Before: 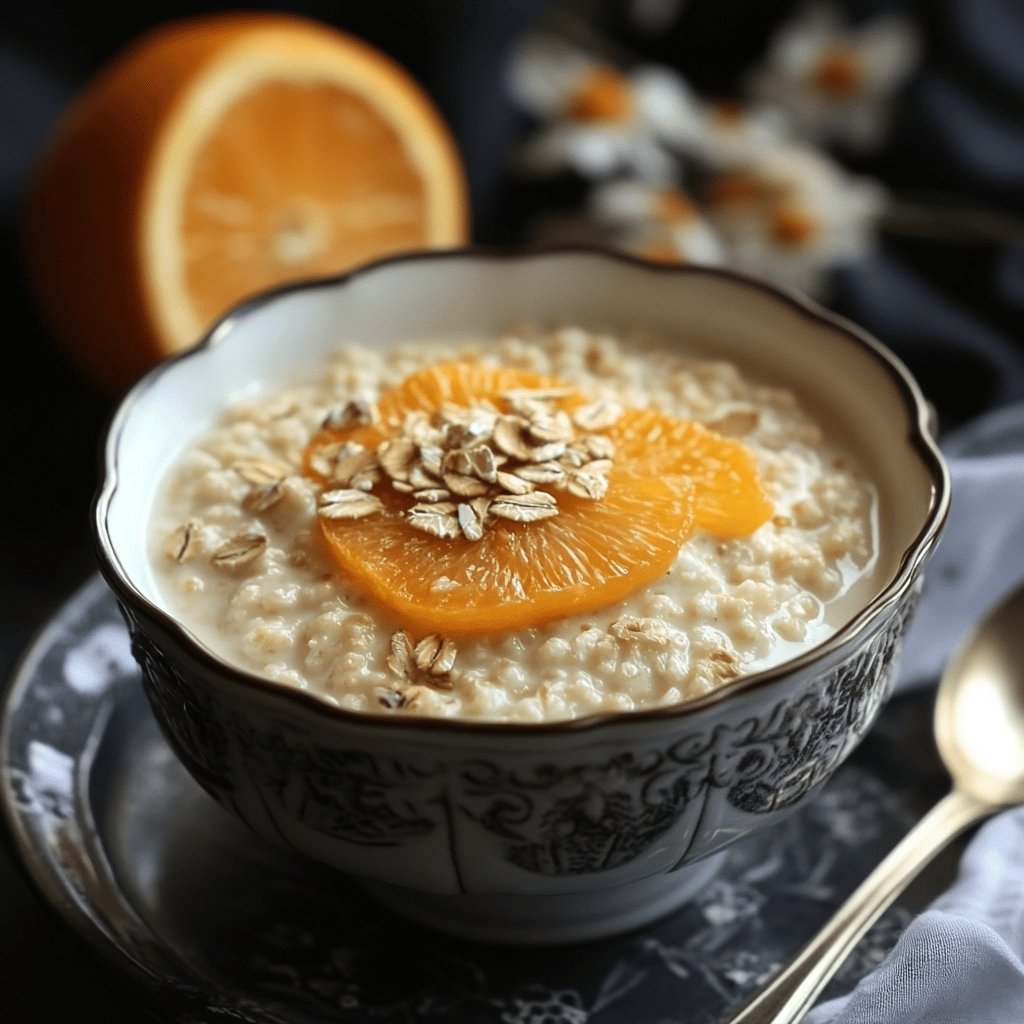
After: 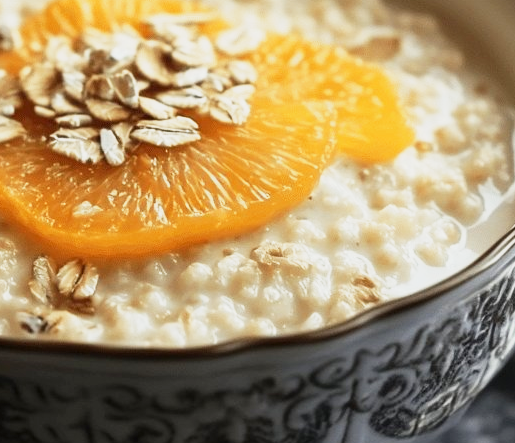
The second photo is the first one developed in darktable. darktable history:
base curve: curves: ch0 [(0, 0) (0.088, 0.125) (0.176, 0.251) (0.354, 0.501) (0.613, 0.749) (1, 0.877)], preserve colors none
crop: left 35.03%, top 36.625%, right 14.663%, bottom 20.057%
